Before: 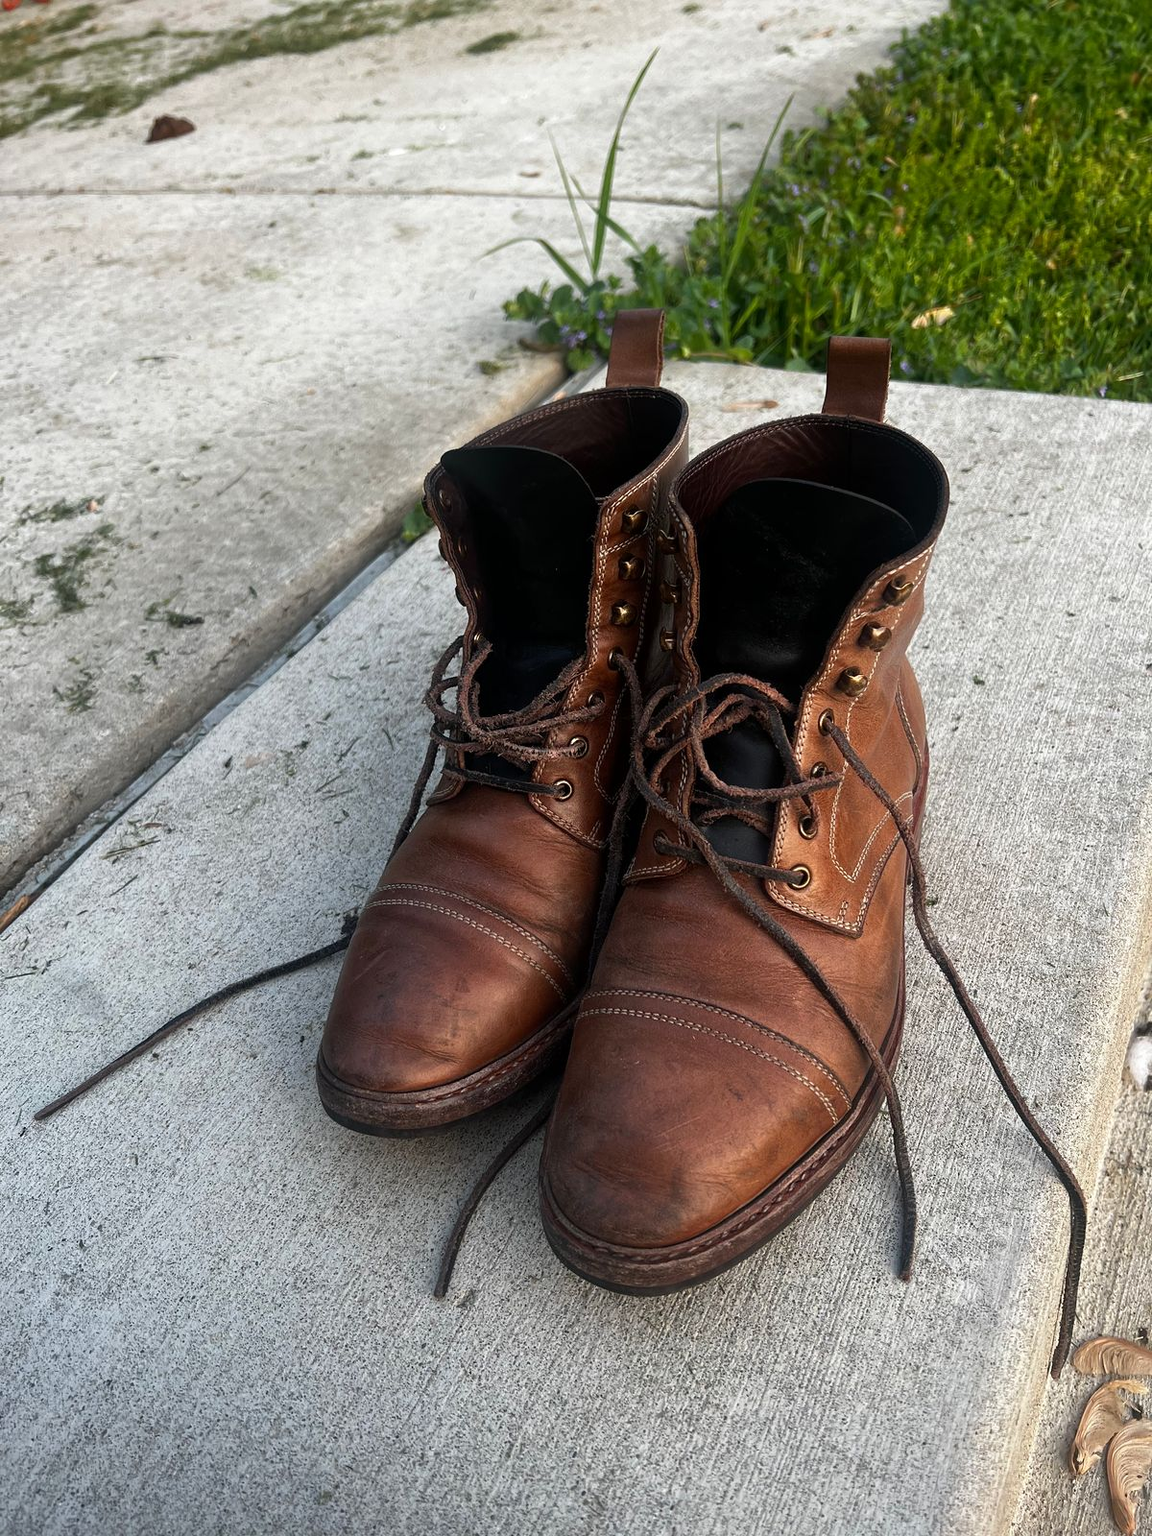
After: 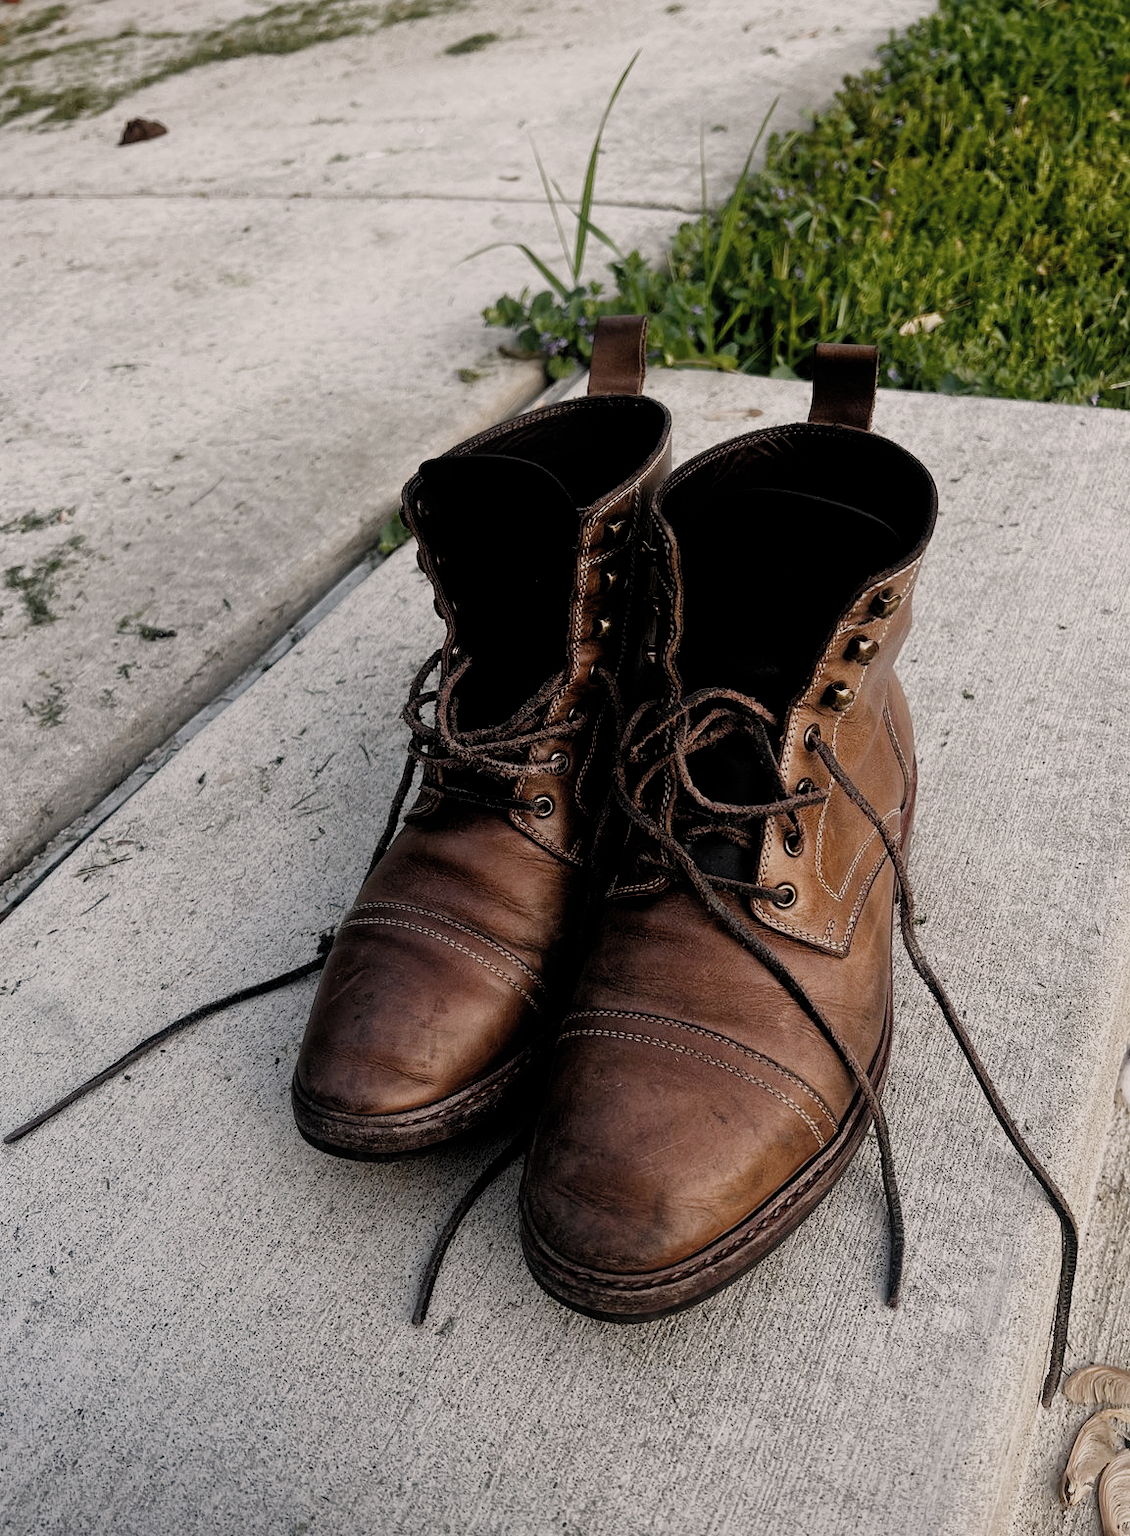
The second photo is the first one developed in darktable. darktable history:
crop and rotate: left 2.713%, right 1.128%, bottom 2.042%
filmic rgb: black relative exposure -4.78 EV, white relative exposure 4 EV, hardness 2.8, preserve chrominance no, color science v4 (2020)
color correction: highlights a* 5.54, highlights b* 5.16, saturation 0.661
